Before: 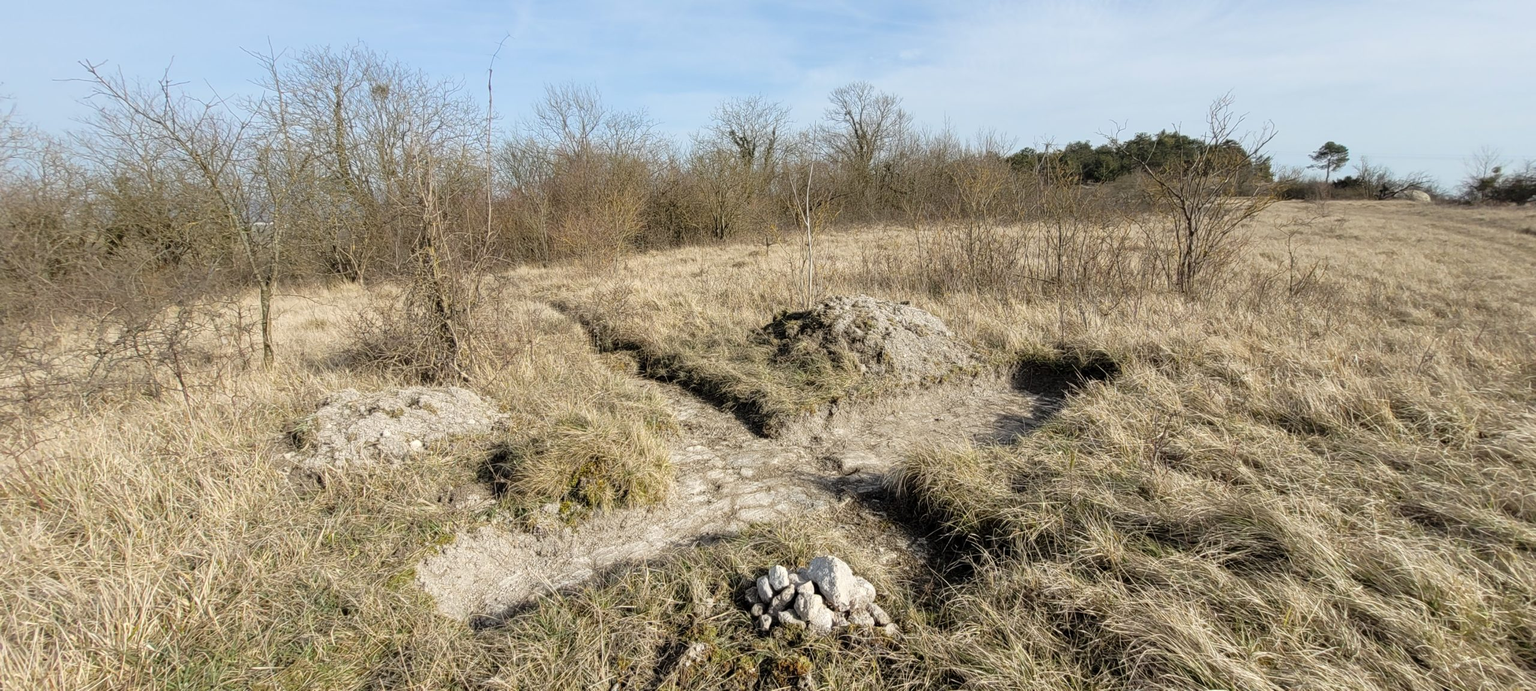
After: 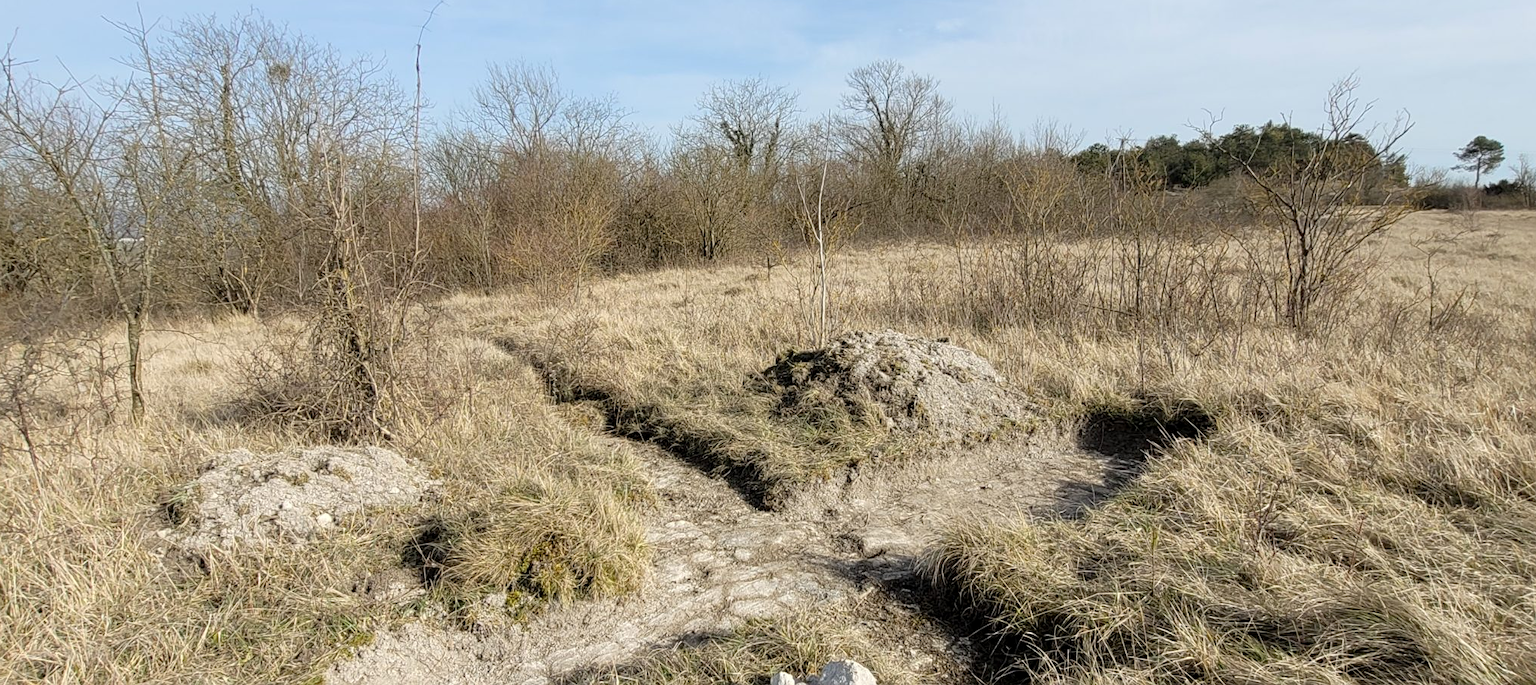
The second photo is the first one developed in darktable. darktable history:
crop and rotate: left 10.421%, top 4.989%, right 10.488%, bottom 16.567%
sharpen: amount 0.216
exposure: black level correction 0.001, compensate highlight preservation false
